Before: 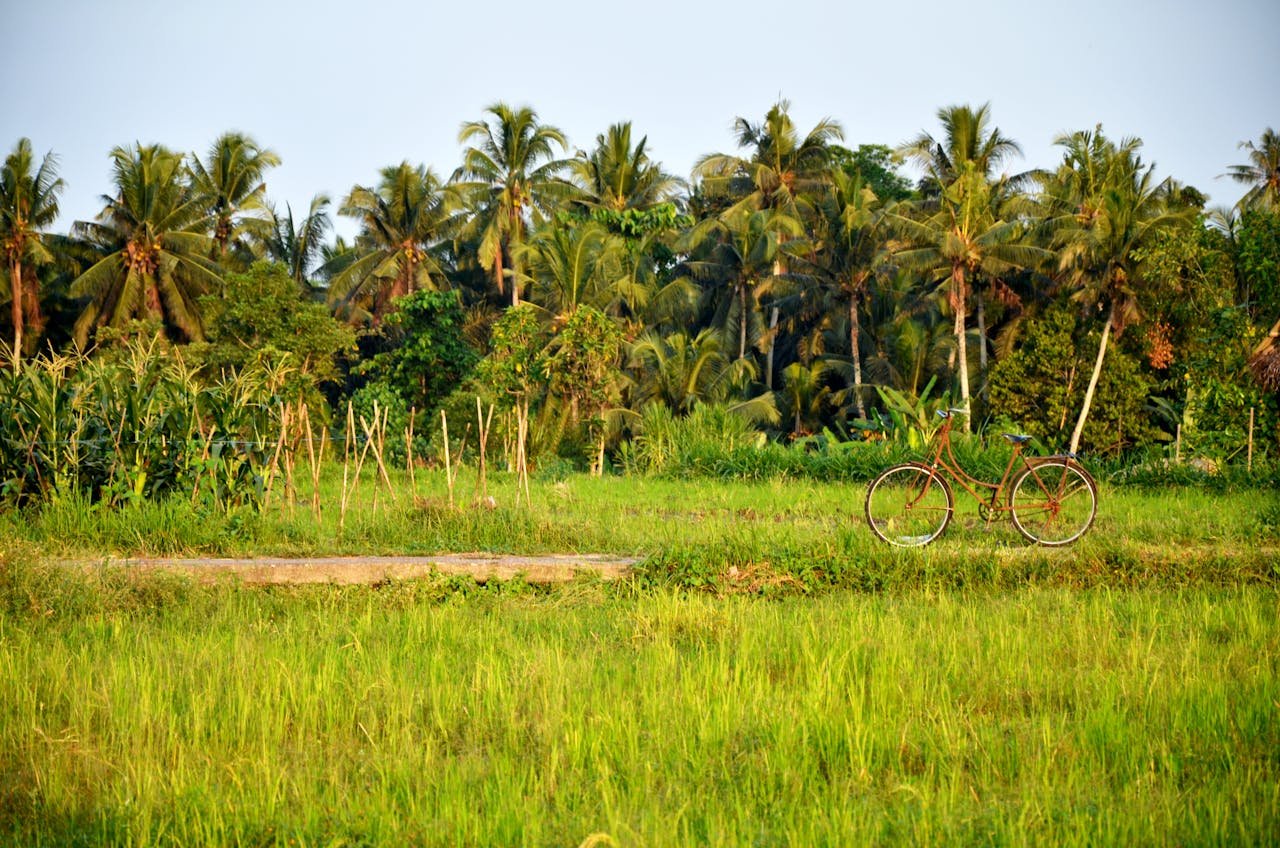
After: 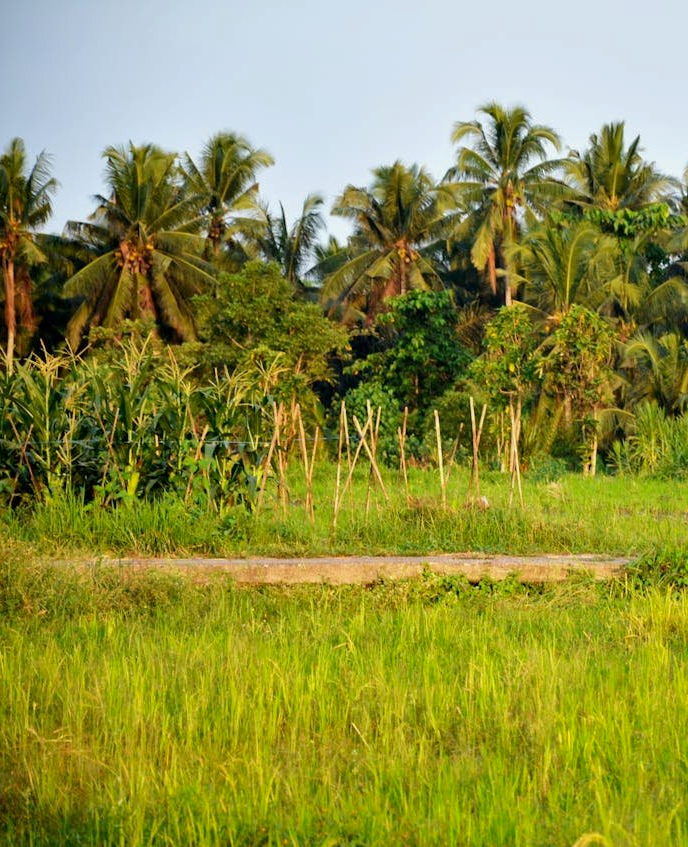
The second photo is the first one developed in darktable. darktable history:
shadows and highlights: shadows -20, white point adjustment -2, highlights -35
crop: left 0.587%, right 45.588%, bottom 0.086%
